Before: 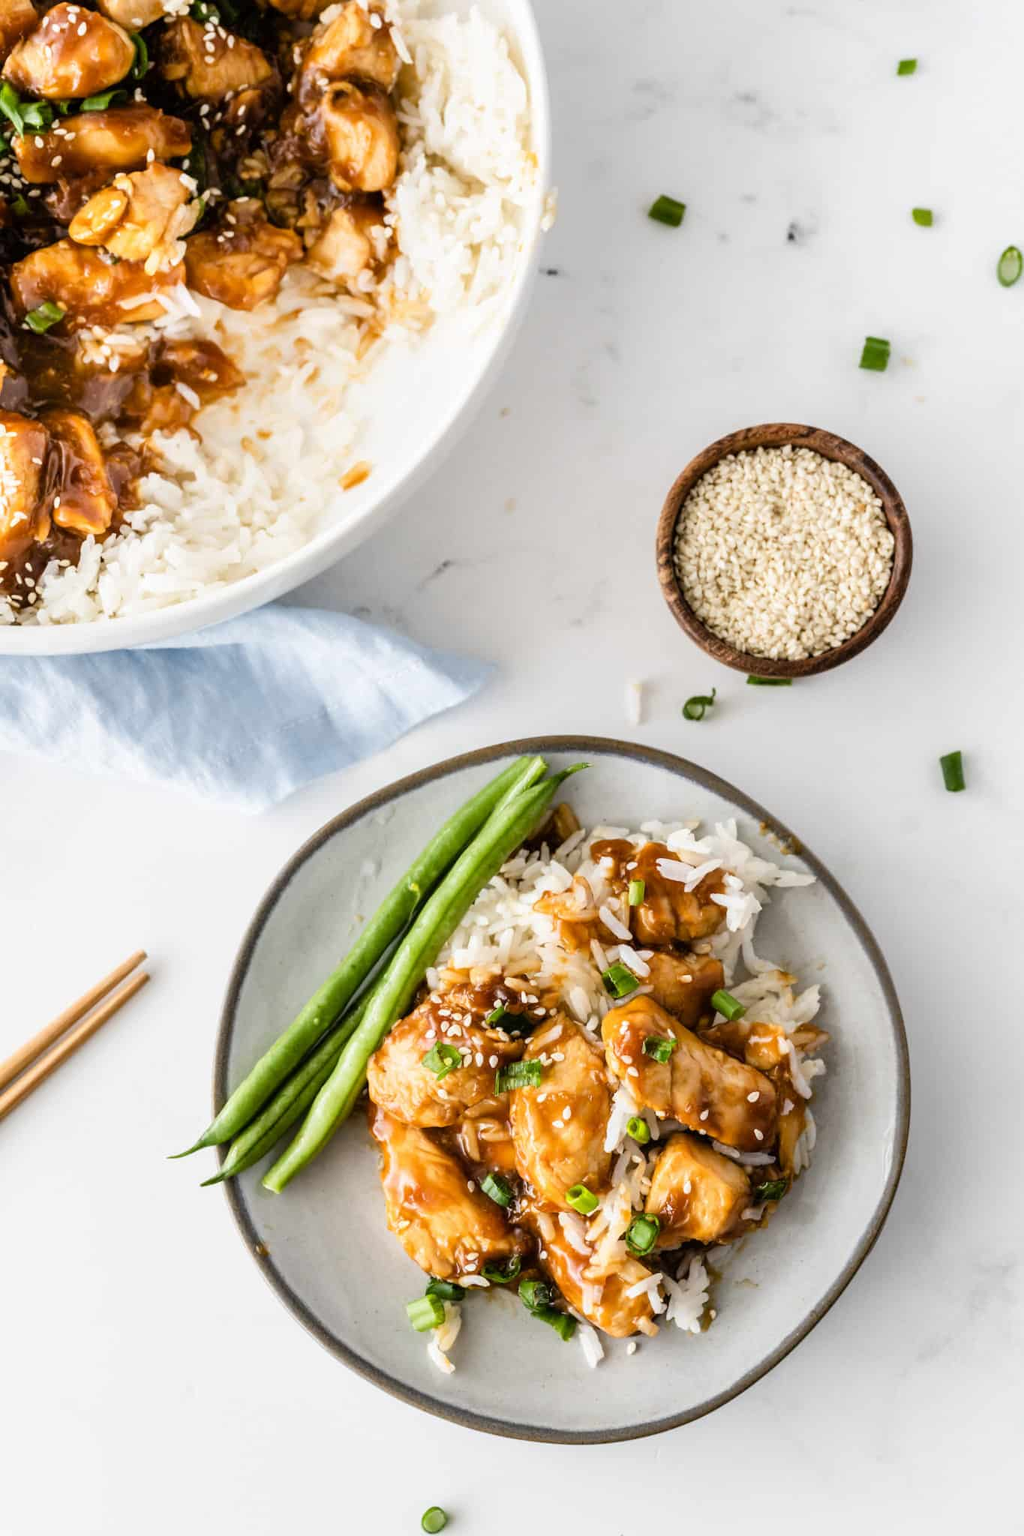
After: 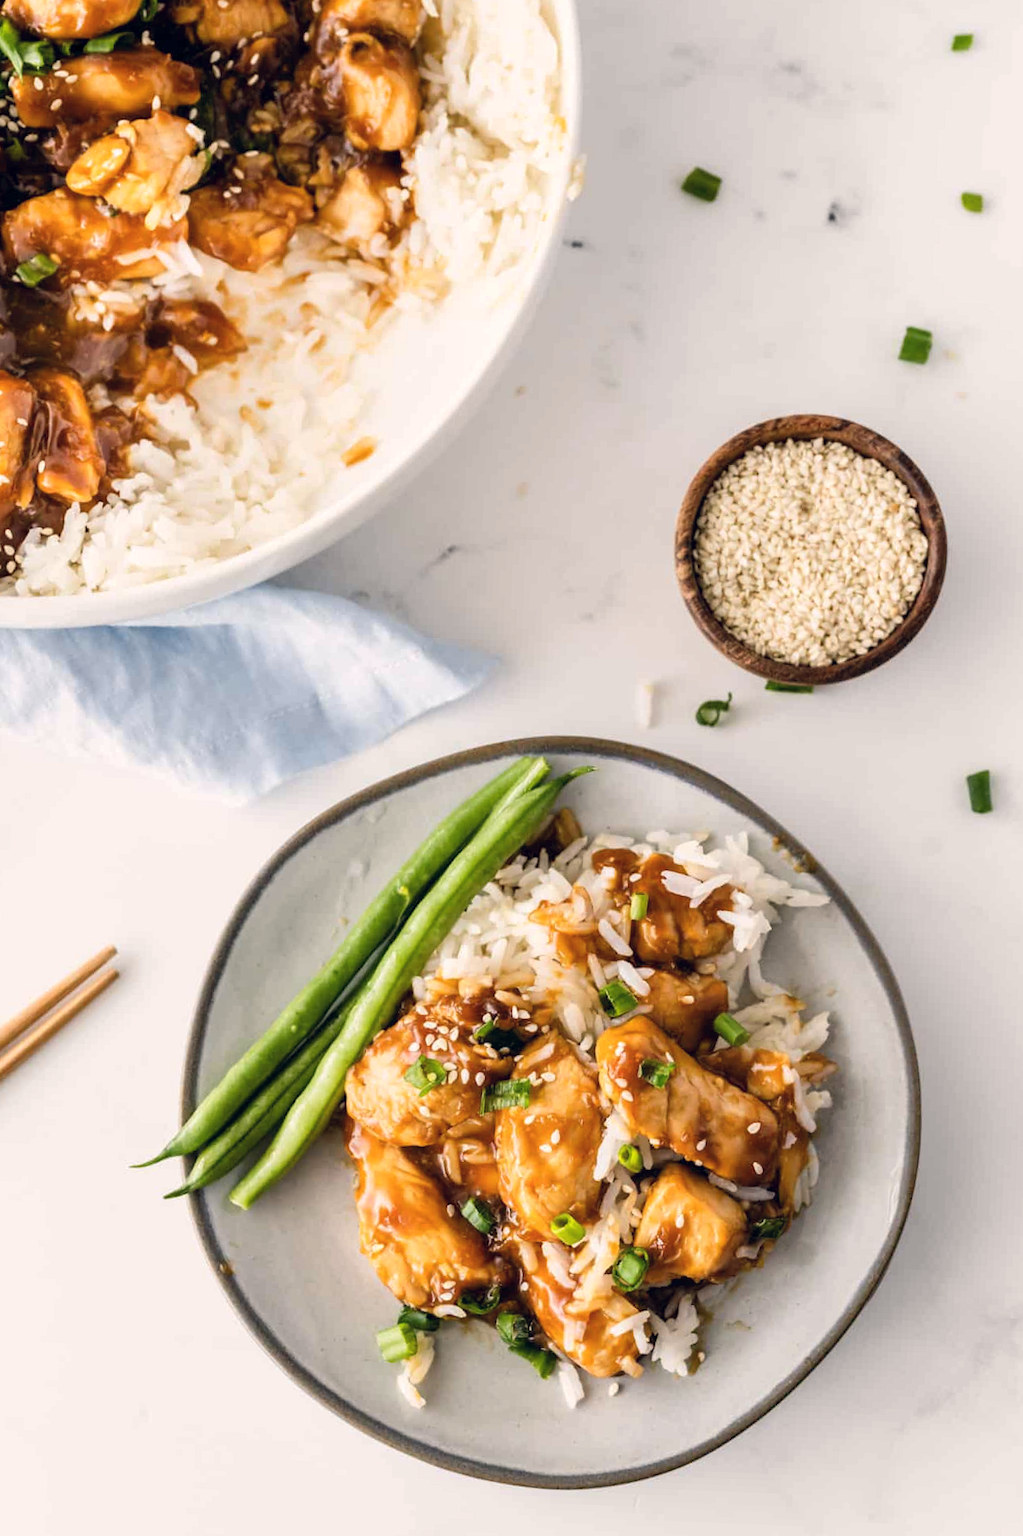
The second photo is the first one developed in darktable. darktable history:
crop and rotate: angle -2.38°
color balance rgb: shadows lift › hue 87.51°, highlights gain › chroma 1.62%, highlights gain › hue 55.1°, global offset › chroma 0.06%, global offset › hue 253.66°, linear chroma grading › global chroma 0.5%
